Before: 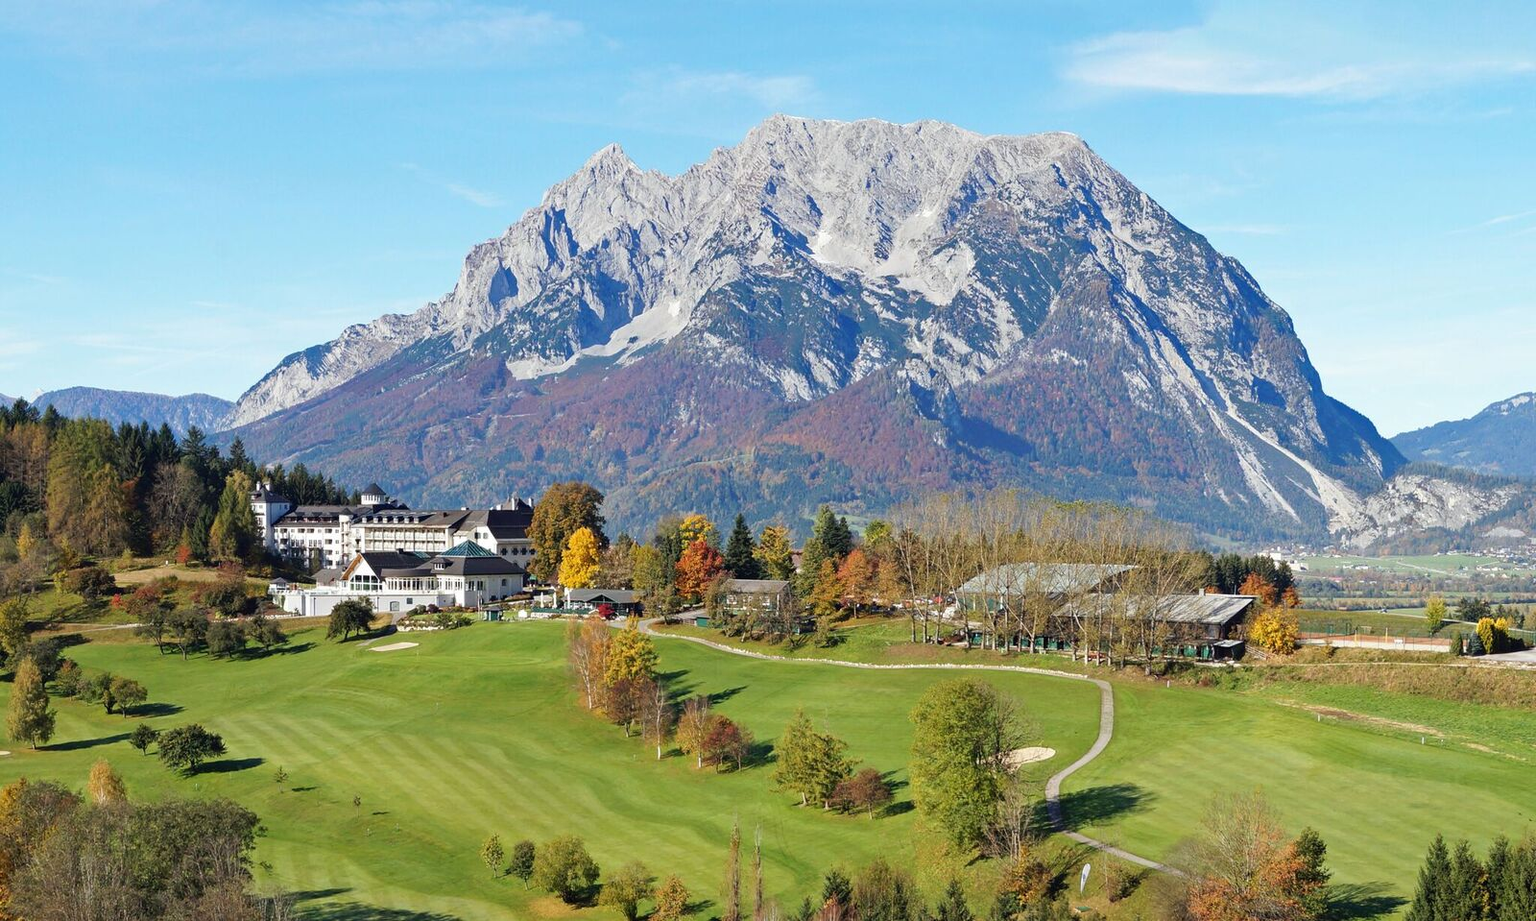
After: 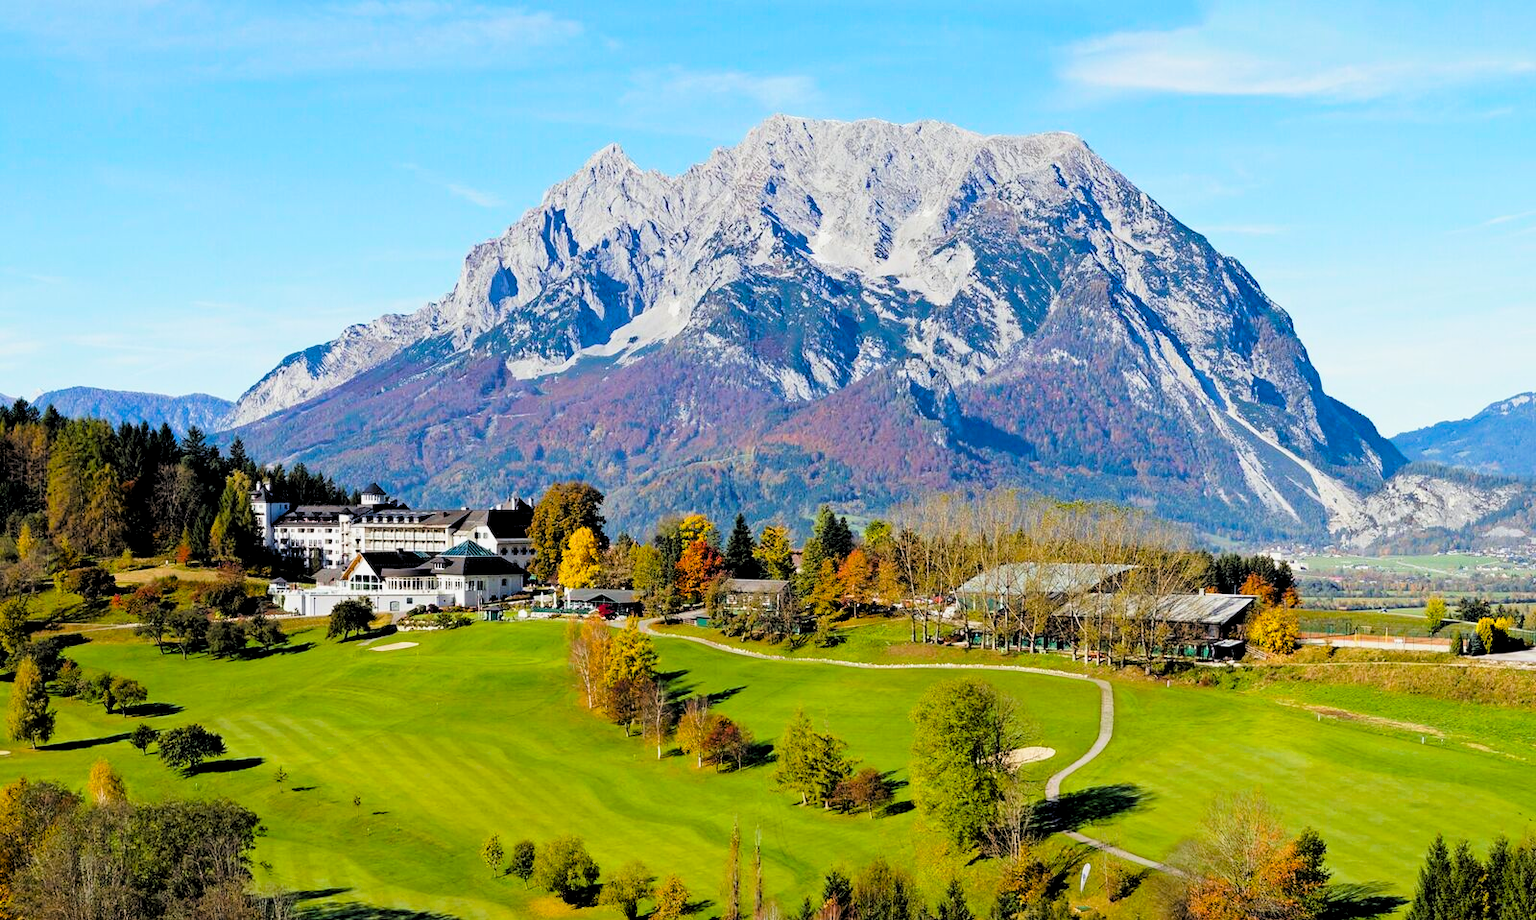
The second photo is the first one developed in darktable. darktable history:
filmic rgb: black relative exposure -5 EV, white relative exposure 3.2 EV, hardness 3.42, contrast 1.2, highlights saturation mix -50%
levels: levels [0.073, 0.497, 0.972]
color balance rgb: linear chroma grading › global chroma 15%, perceptual saturation grading › global saturation 30%
